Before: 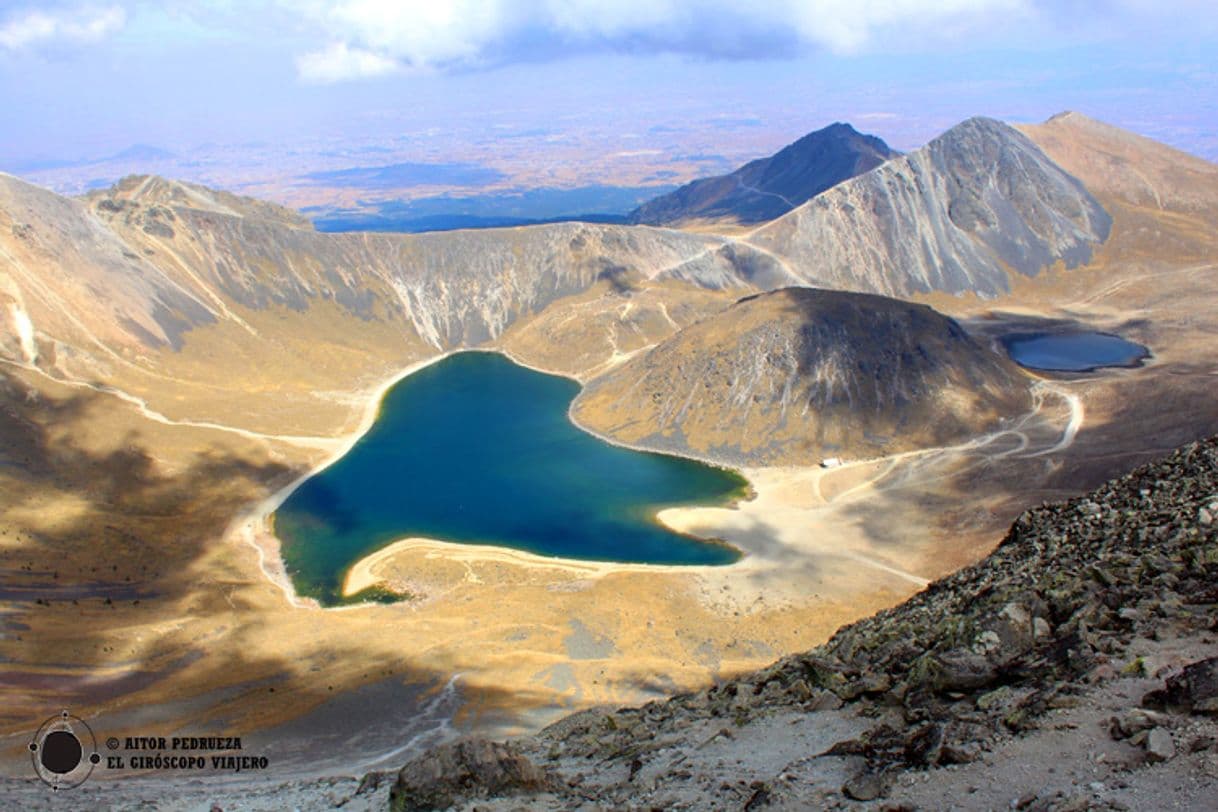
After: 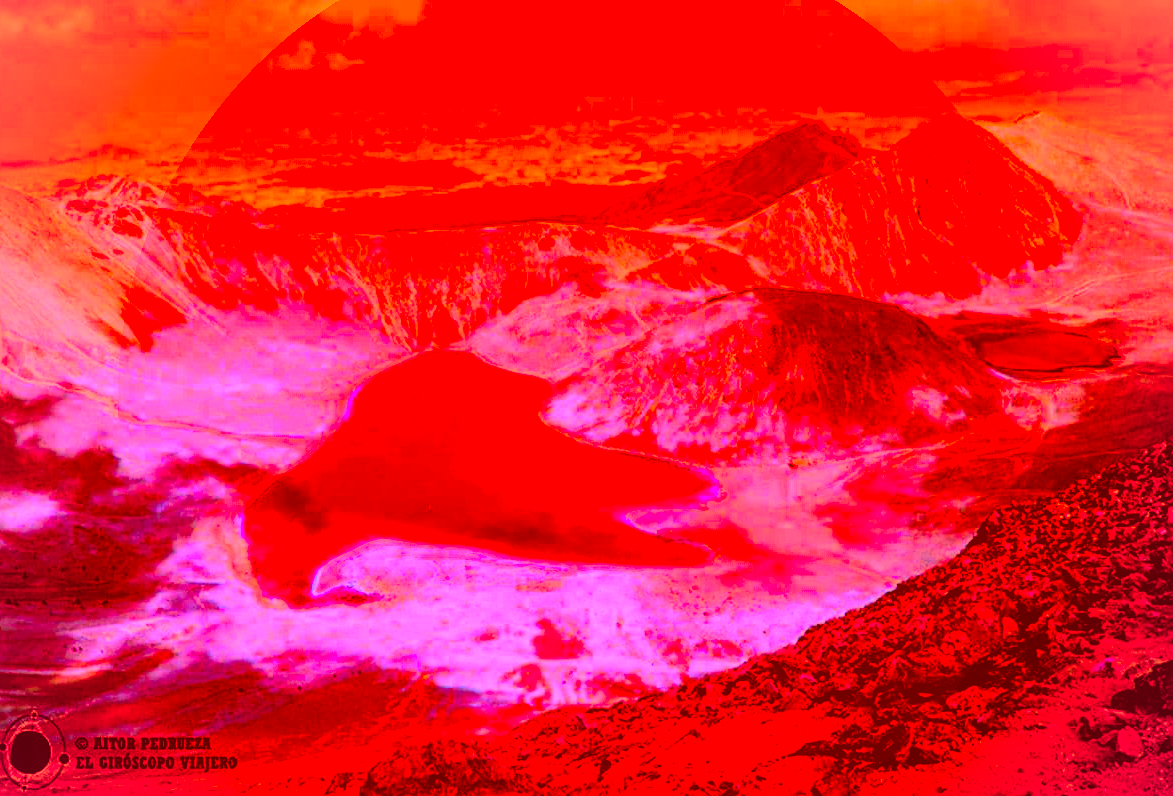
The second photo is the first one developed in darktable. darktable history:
crop and rotate: left 2.564%, right 1.074%, bottom 1.904%
color correction: highlights a* -38.92, highlights b* -39.27, shadows a* -39.52, shadows b* -39.47, saturation -2.98
vignetting: fall-off radius 45.92%, brightness -0.175, saturation -0.29, unbound false
local contrast: on, module defaults
sharpen: on, module defaults
filmic rgb: black relative exposure -7.65 EV, white relative exposure 4.56 EV, threshold 5.95 EV, hardness 3.61, enable highlight reconstruction true
tone equalizer: mask exposure compensation -0.507 EV
color balance rgb: perceptual saturation grading › global saturation 39.88%, perceptual brilliance grading › global brilliance -4.314%, perceptual brilliance grading › highlights 23.665%, perceptual brilliance grading › mid-tones 7.445%, perceptual brilliance grading › shadows -5.011%
